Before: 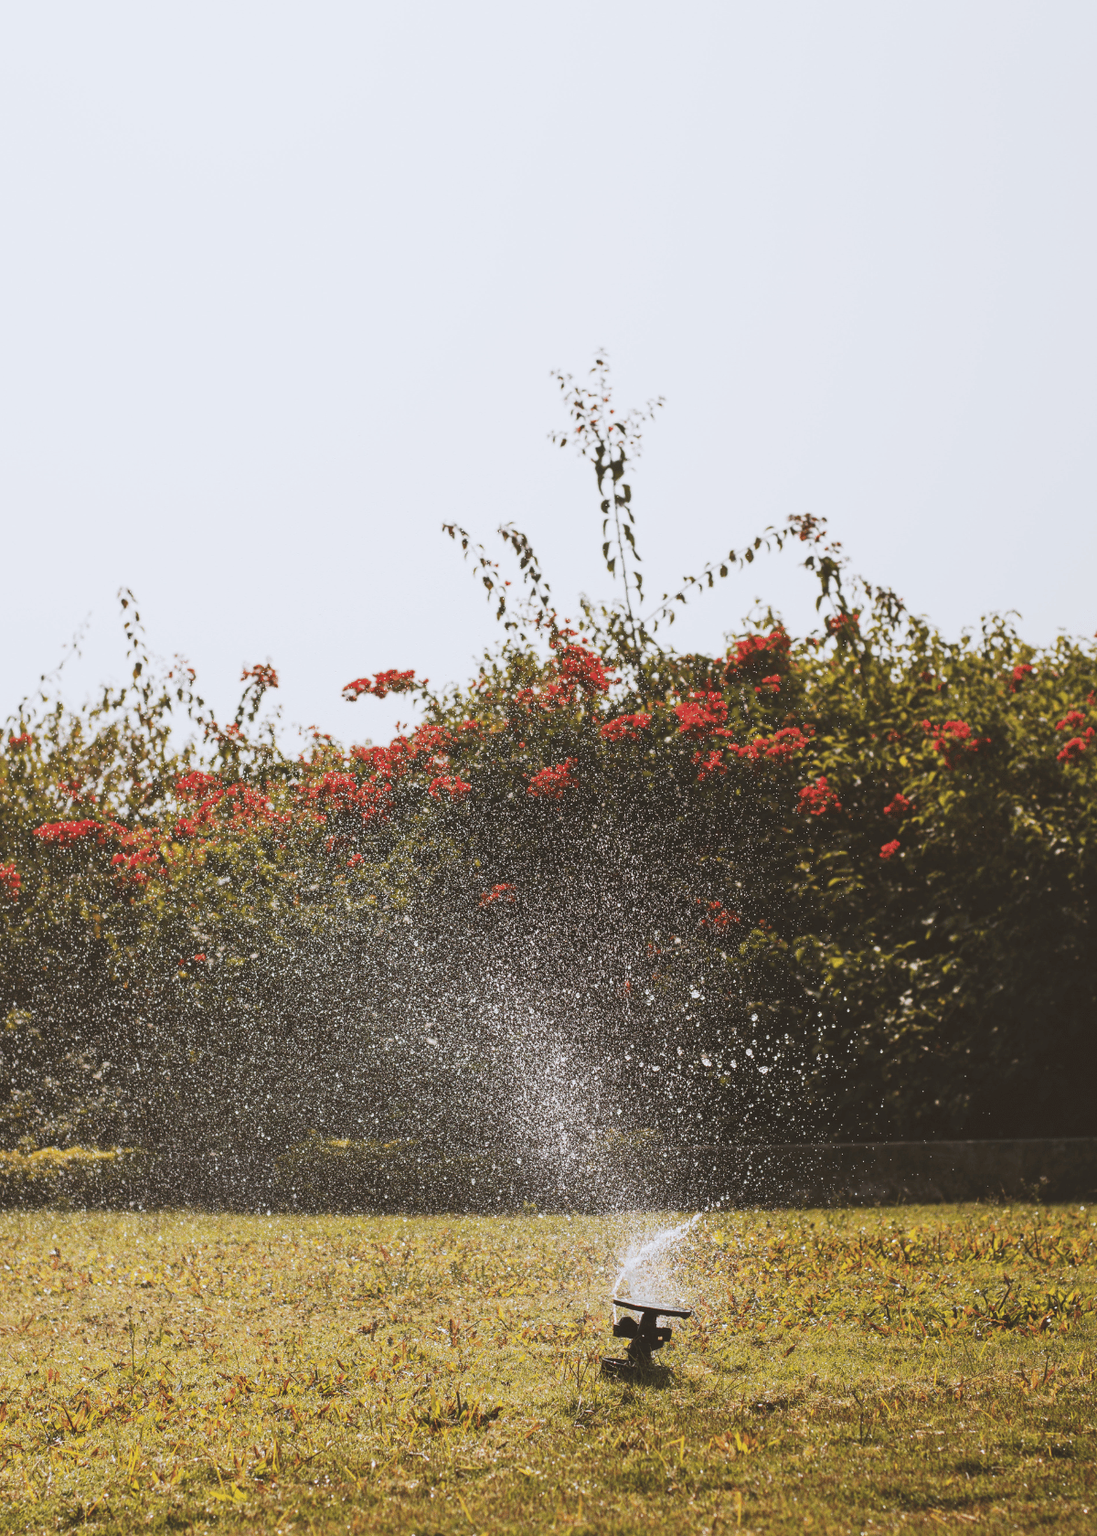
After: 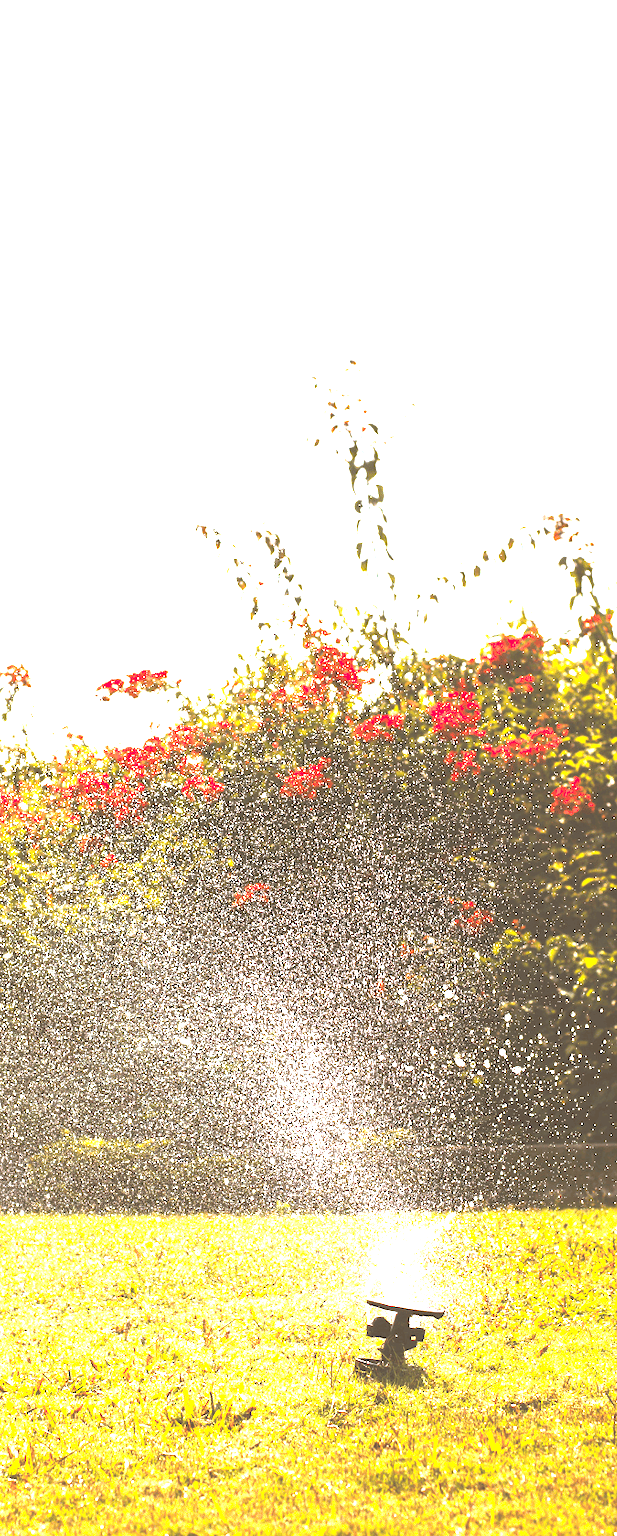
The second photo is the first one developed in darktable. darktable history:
exposure: black level correction 0, exposure 2.138 EV, compensate exposure bias true, compensate highlight preservation false
color correction: saturation 1.32
crop and rotate: left 22.516%, right 21.234%
